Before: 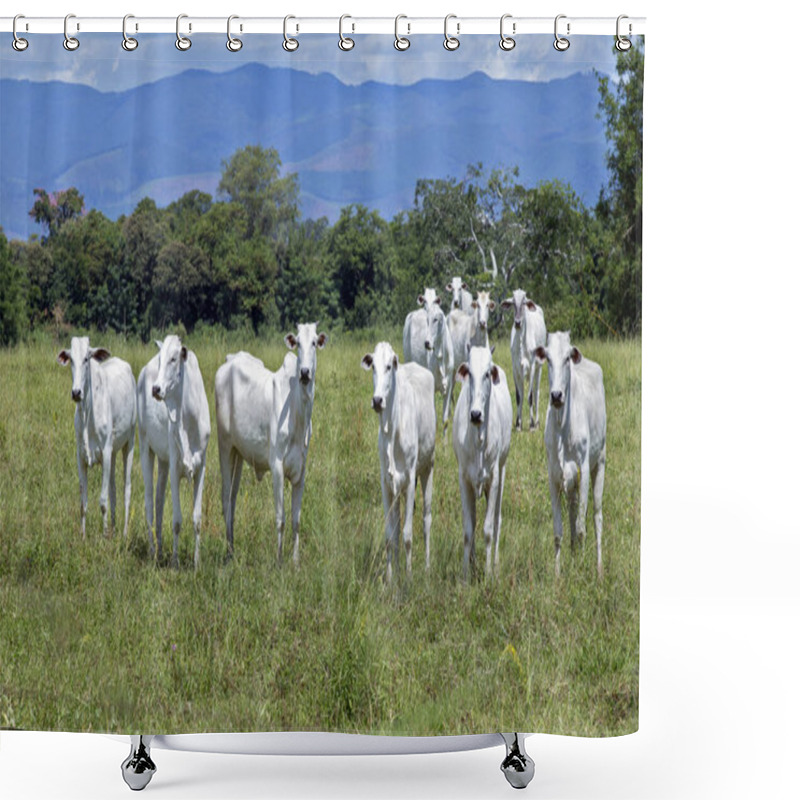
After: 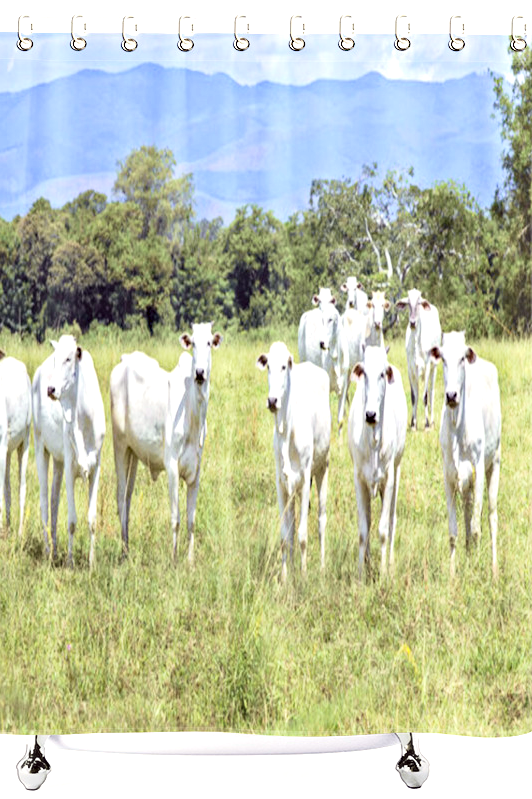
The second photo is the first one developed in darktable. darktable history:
tone curve: curves: ch0 [(0, 0) (0.739, 0.837) (1, 1)]; ch1 [(0, 0) (0.226, 0.261) (0.383, 0.397) (0.462, 0.473) (0.498, 0.502) (0.521, 0.52) (0.578, 0.57) (1, 1)]; ch2 [(0, 0) (0.438, 0.456) (0.5, 0.5) (0.547, 0.557) (0.597, 0.58) (0.629, 0.603) (1, 1)], color space Lab, independent channels, preserve colors none
exposure: black level correction 0, exposure 1.104 EV, compensate highlight preservation false
crop and rotate: left 13.366%, right 20.016%
velvia: on, module defaults
color correction: highlights a* -0.922, highlights b* 4.62, shadows a* 3.59
haze removal: compatibility mode true, adaptive false
